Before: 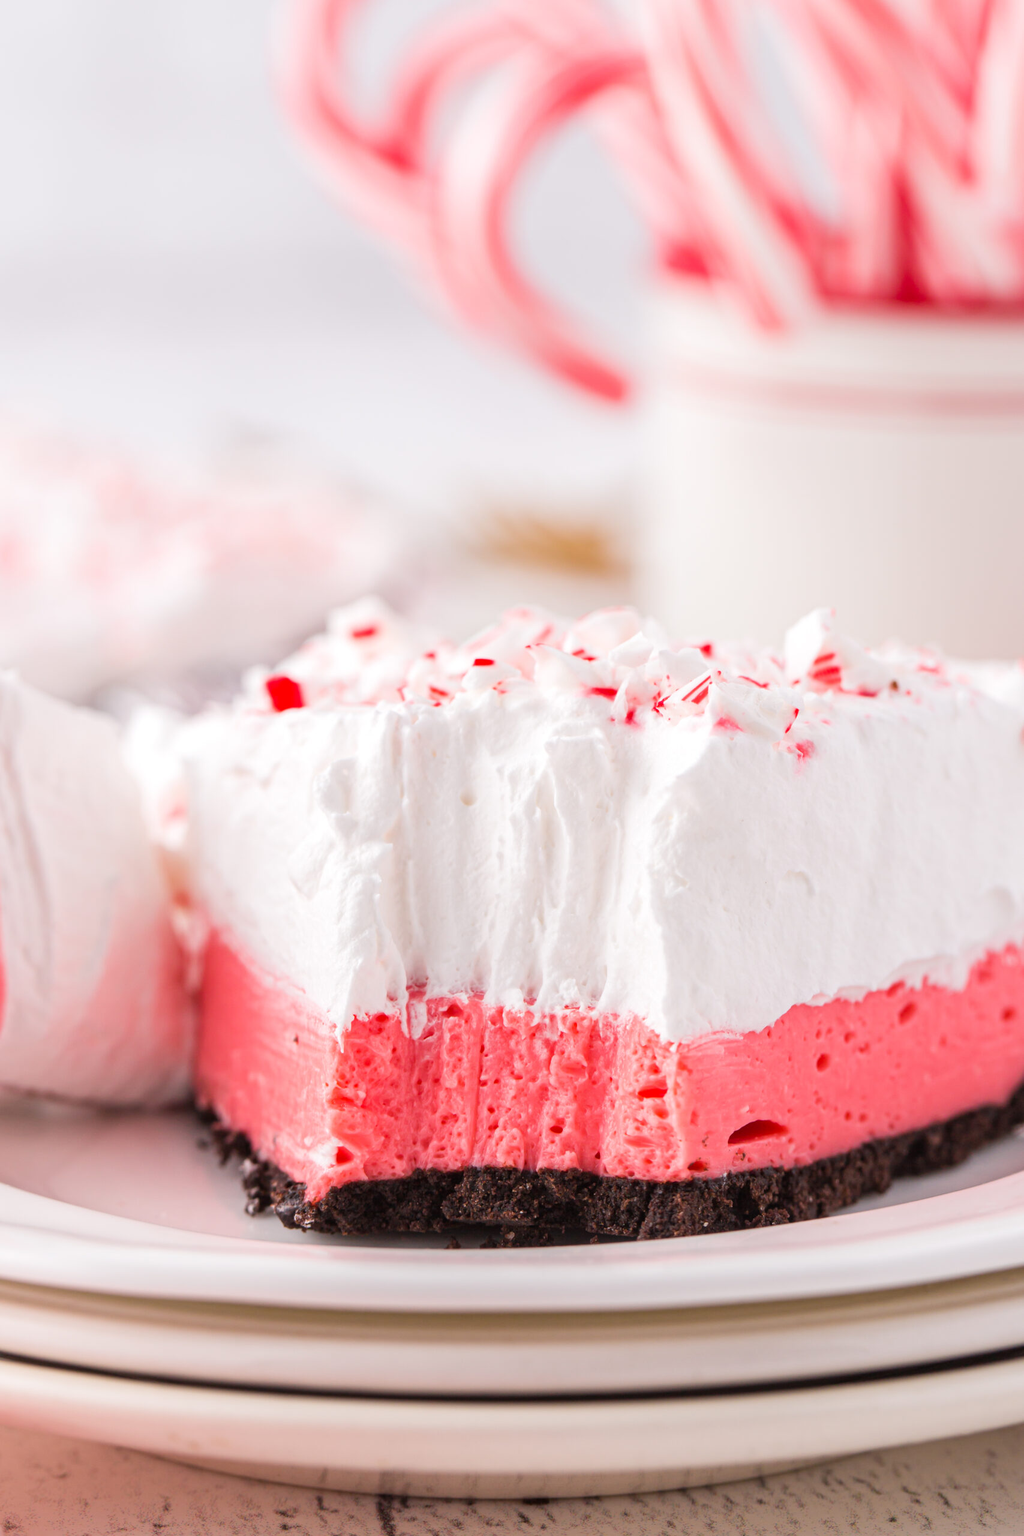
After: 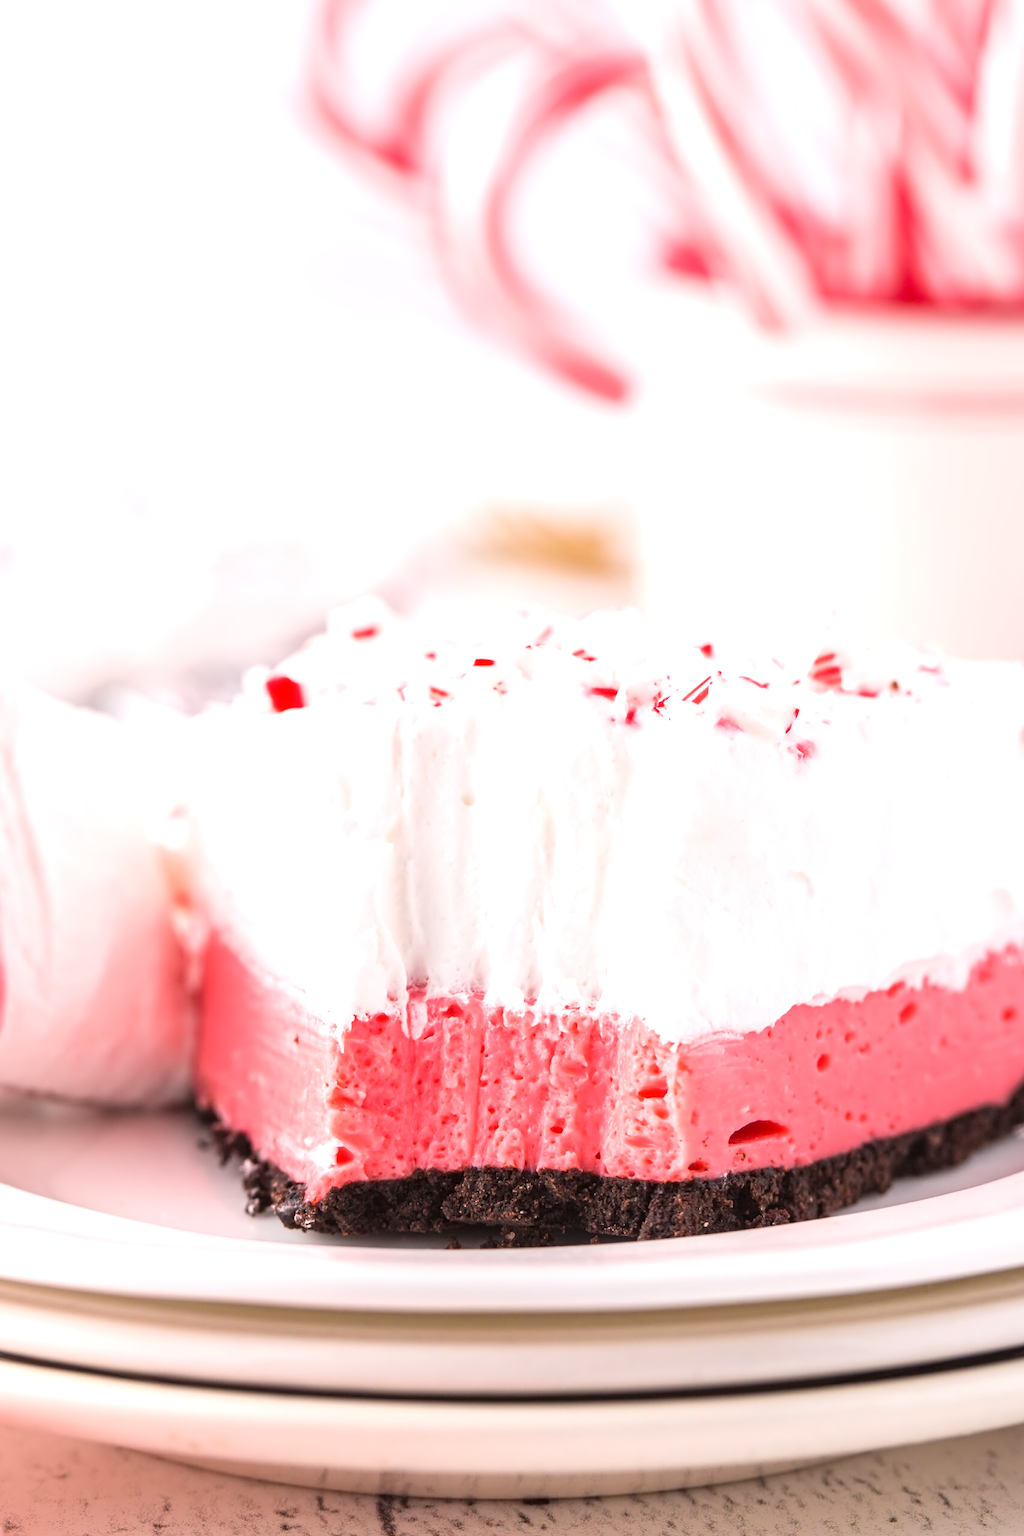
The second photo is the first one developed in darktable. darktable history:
contrast equalizer: octaves 7, y [[0.5 ×4, 0.524, 0.59], [0.5 ×6], [0.5 ×6], [0, 0, 0, 0.01, 0.045, 0.012], [0, 0, 0, 0.044, 0.195, 0.131]]
exposure: exposure 0.485 EV, compensate exposure bias true, compensate highlight preservation false
